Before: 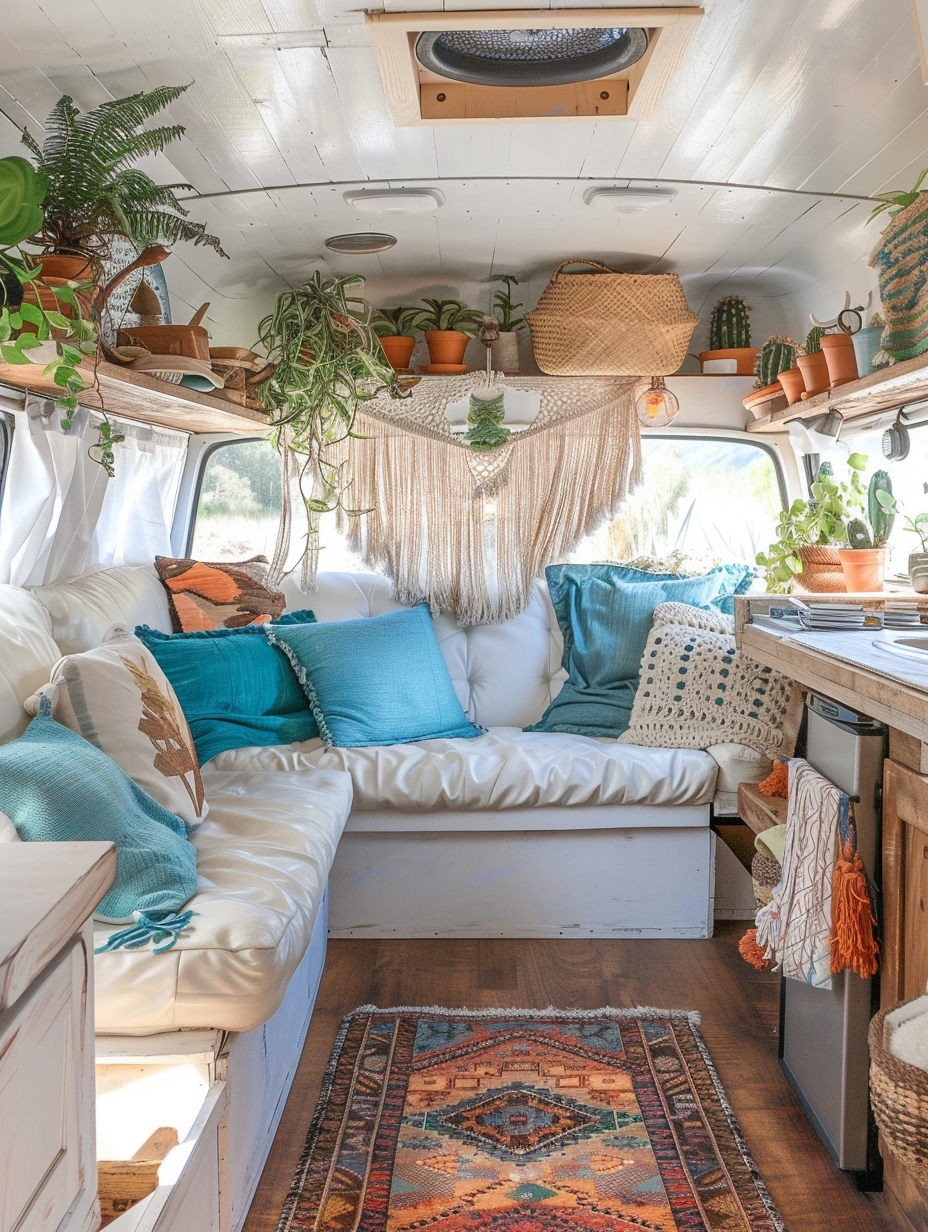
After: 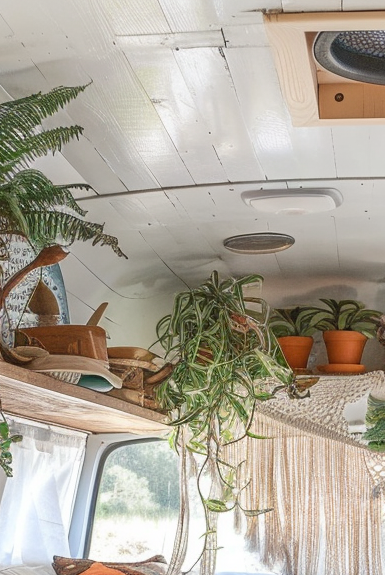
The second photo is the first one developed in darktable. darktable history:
crop and rotate: left 11.092%, top 0.062%, right 47.327%, bottom 53.235%
levels: white 99.92%
